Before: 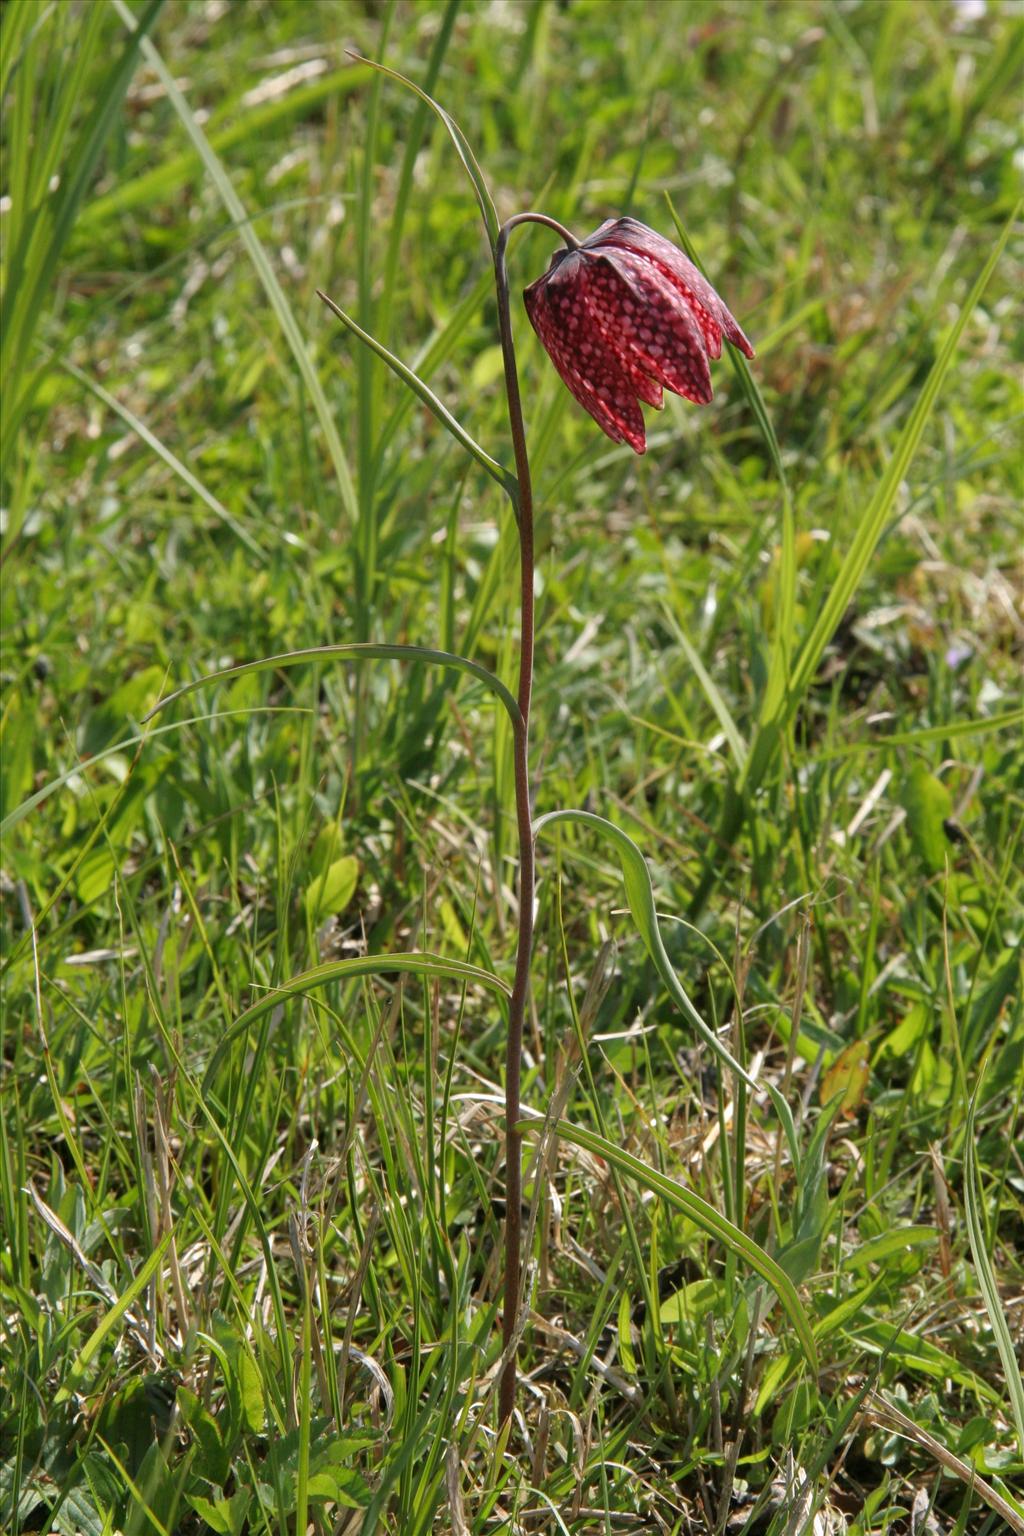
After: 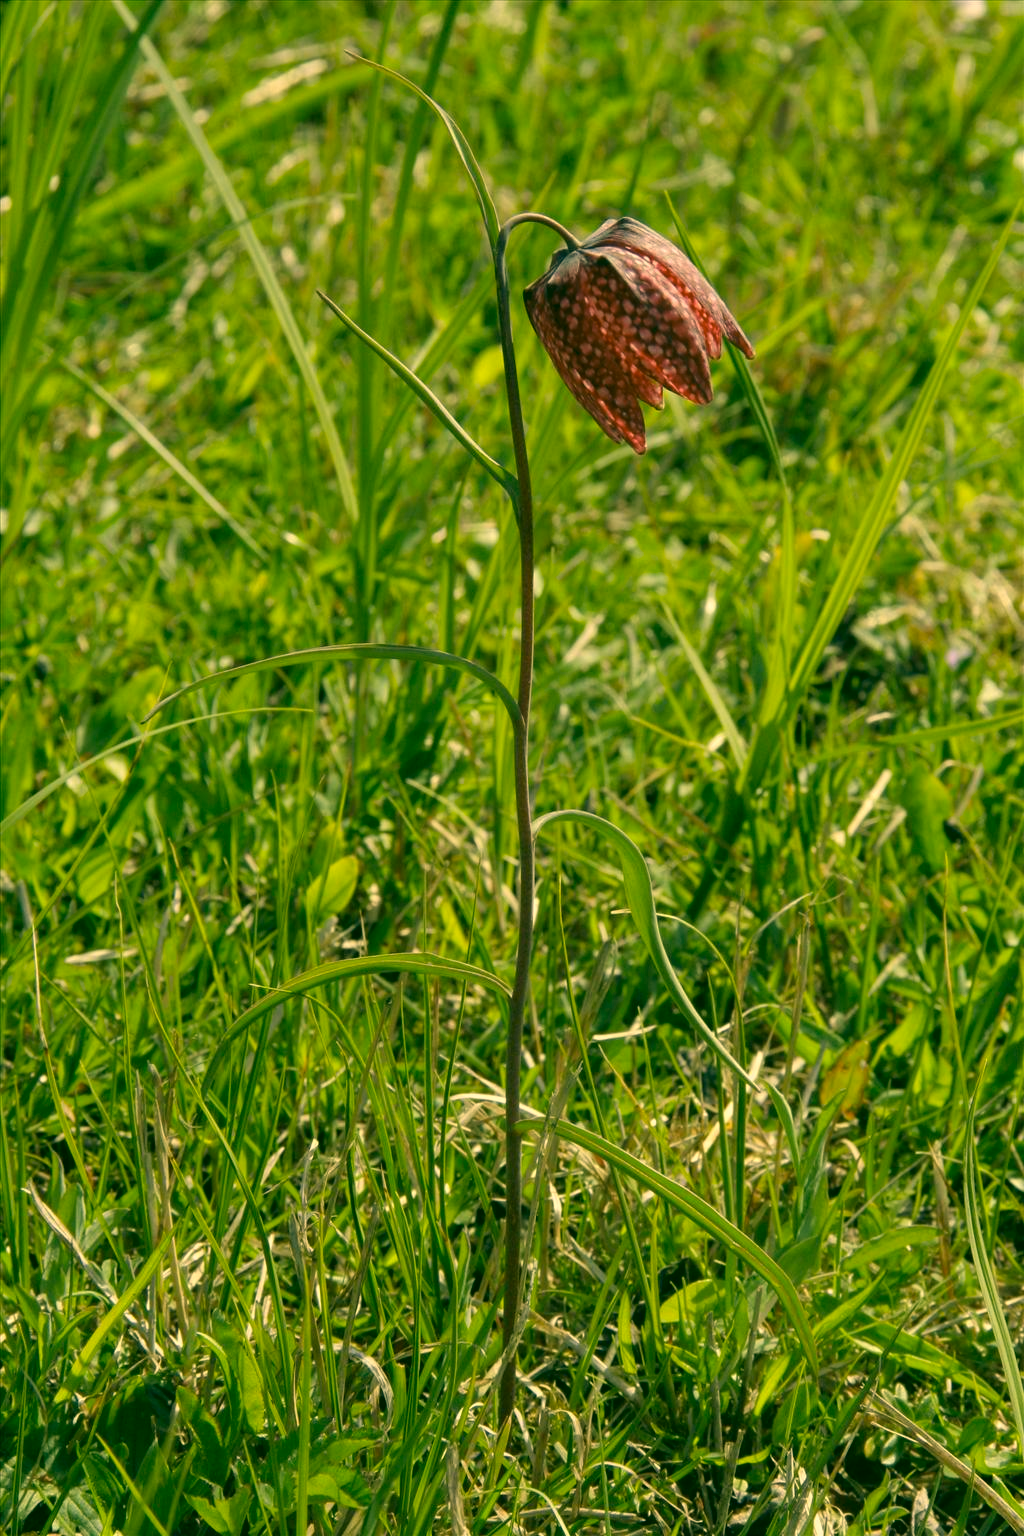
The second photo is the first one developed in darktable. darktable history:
color correction: highlights a* 5.64, highlights b* 32.89, shadows a* -25.55, shadows b* 3.7
